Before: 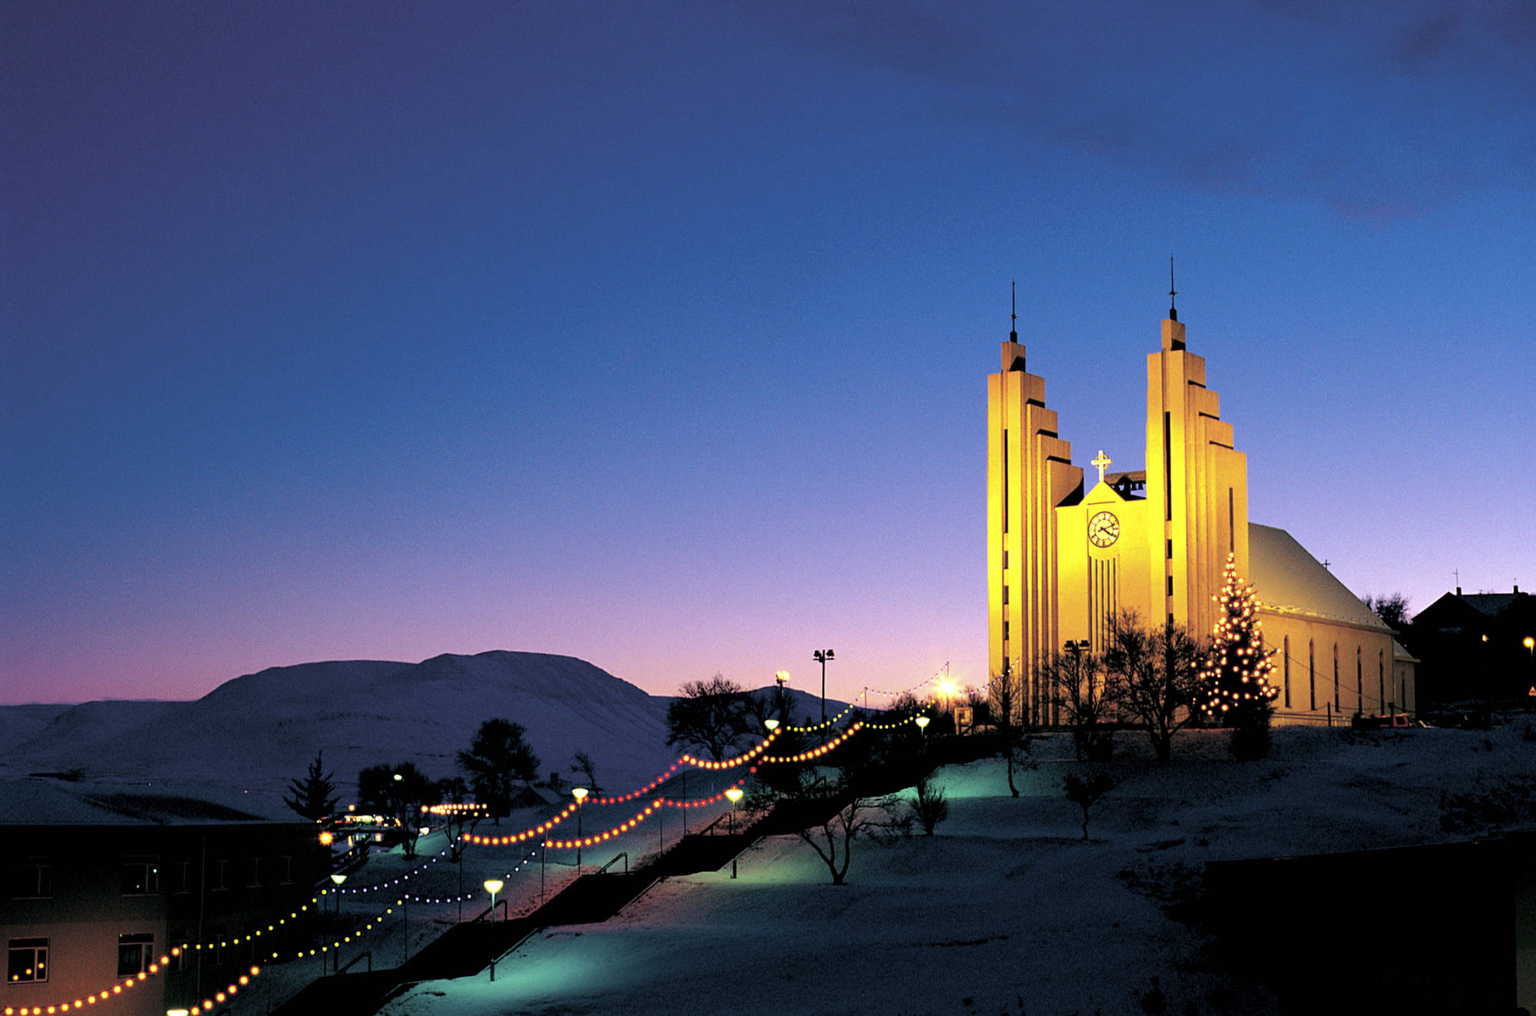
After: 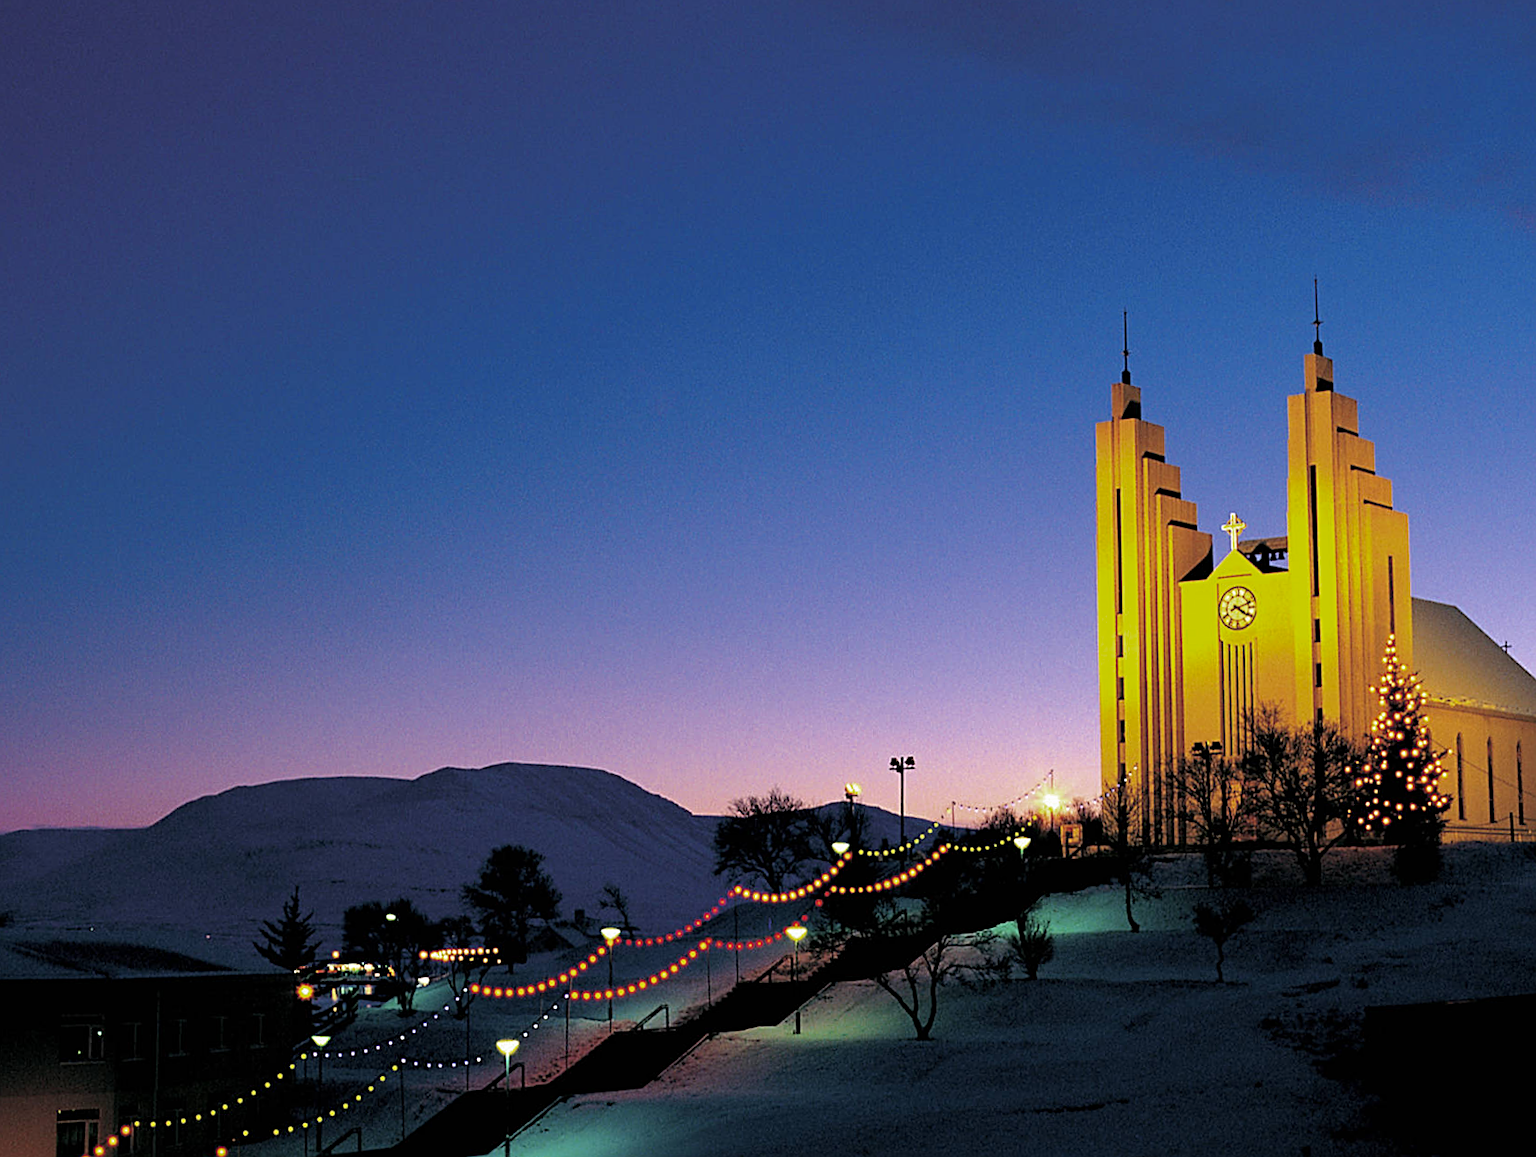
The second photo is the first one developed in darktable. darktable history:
sharpen: on, module defaults
crop and rotate: angle 0.702°, left 4.185%, top 1.179%, right 11.273%, bottom 2.507%
color zones: curves: ch0 [(0, 0.444) (0.143, 0.442) (0.286, 0.441) (0.429, 0.441) (0.571, 0.441) (0.714, 0.441) (0.857, 0.442) (1, 0.444)], mix 41.59%
